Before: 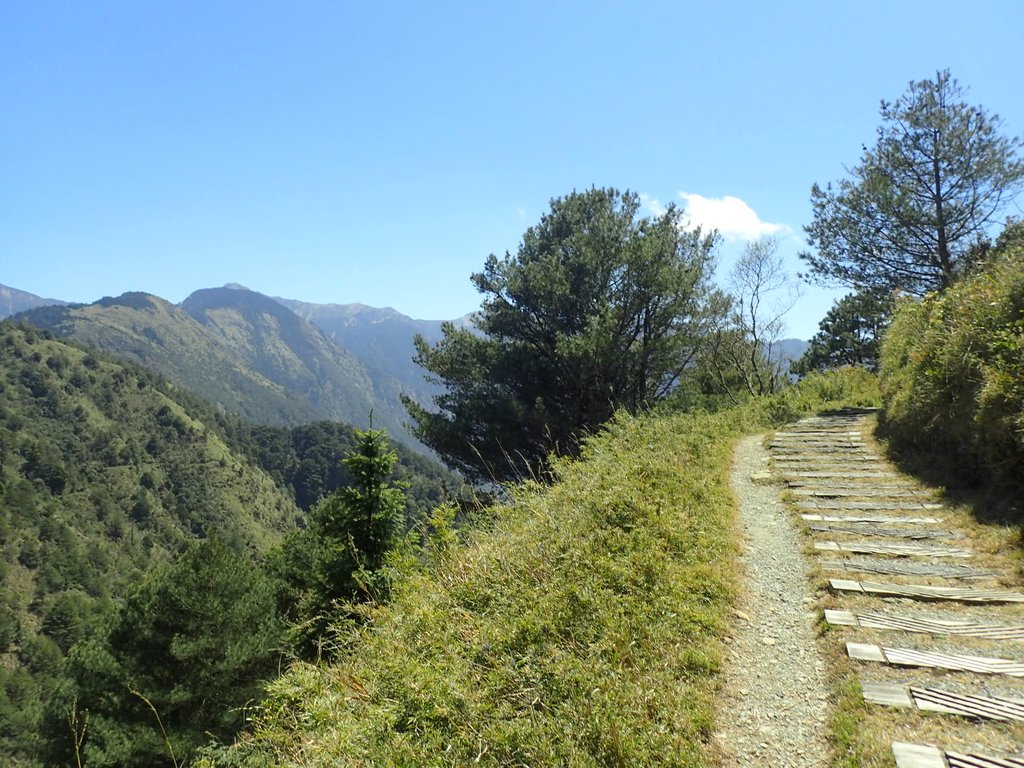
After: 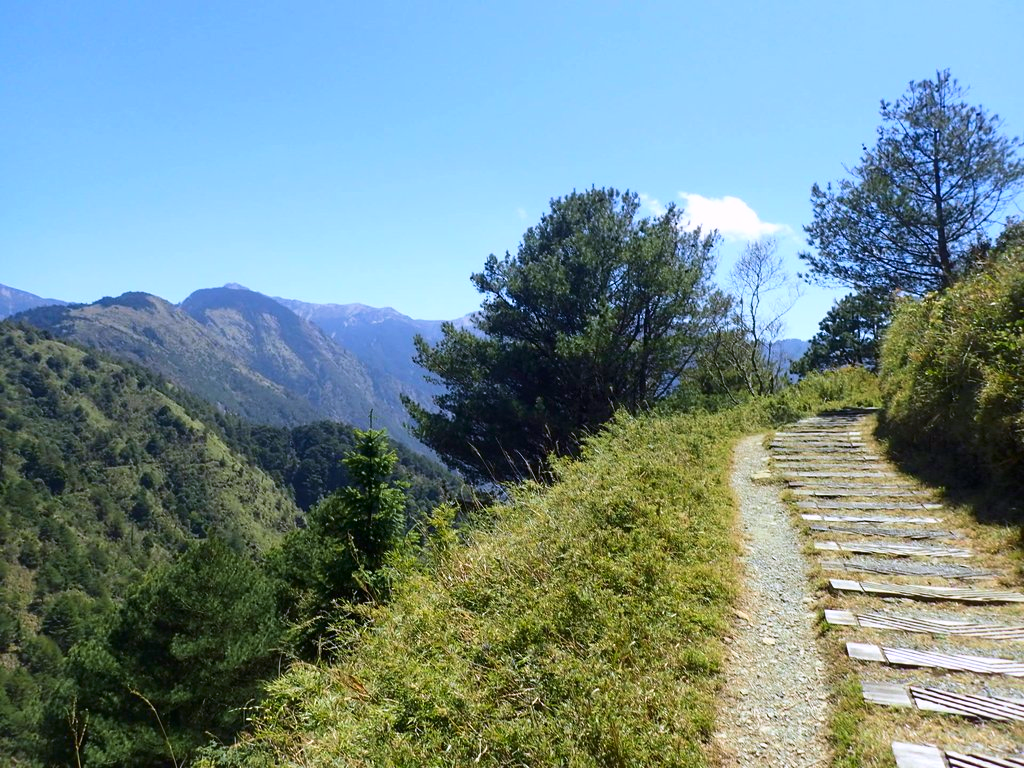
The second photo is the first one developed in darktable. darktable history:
contrast brightness saturation: contrast 0.127, brightness -0.055, saturation 0.16
velvia: on, module defaults
color calibration: illuminant as shot in camera, x 0.362, y 0.385, temperature 4543.74 K
